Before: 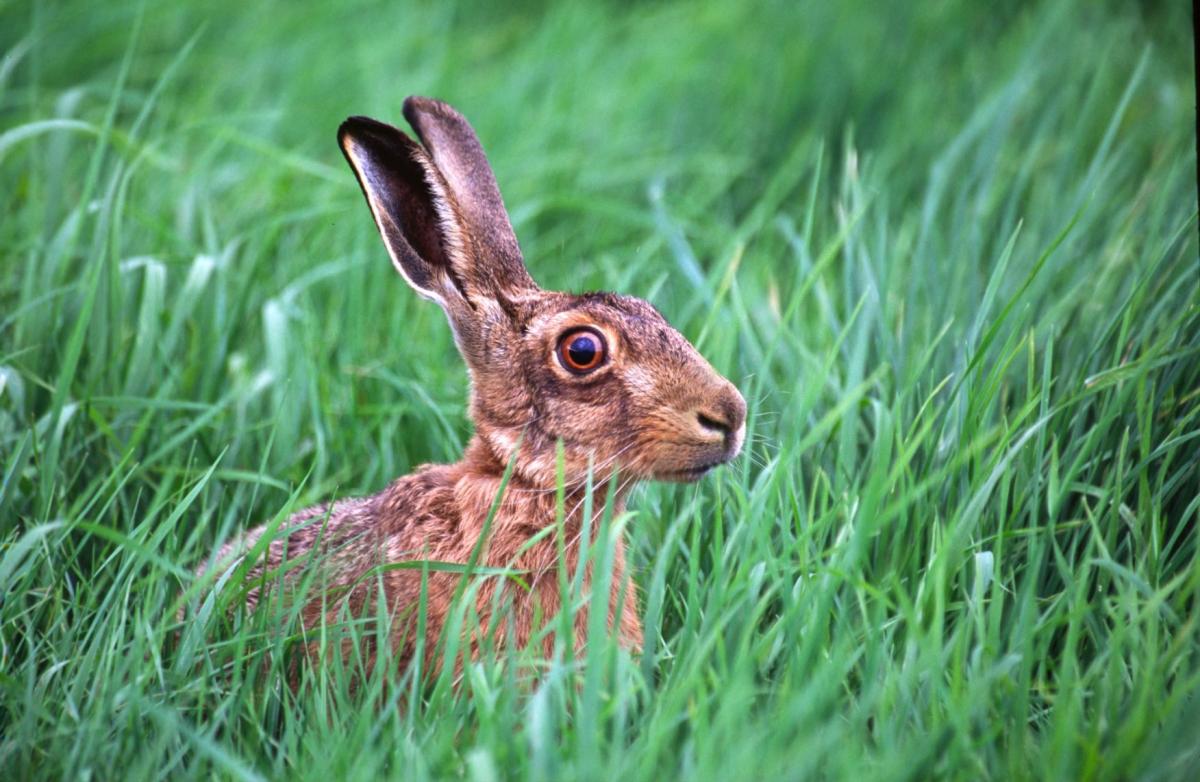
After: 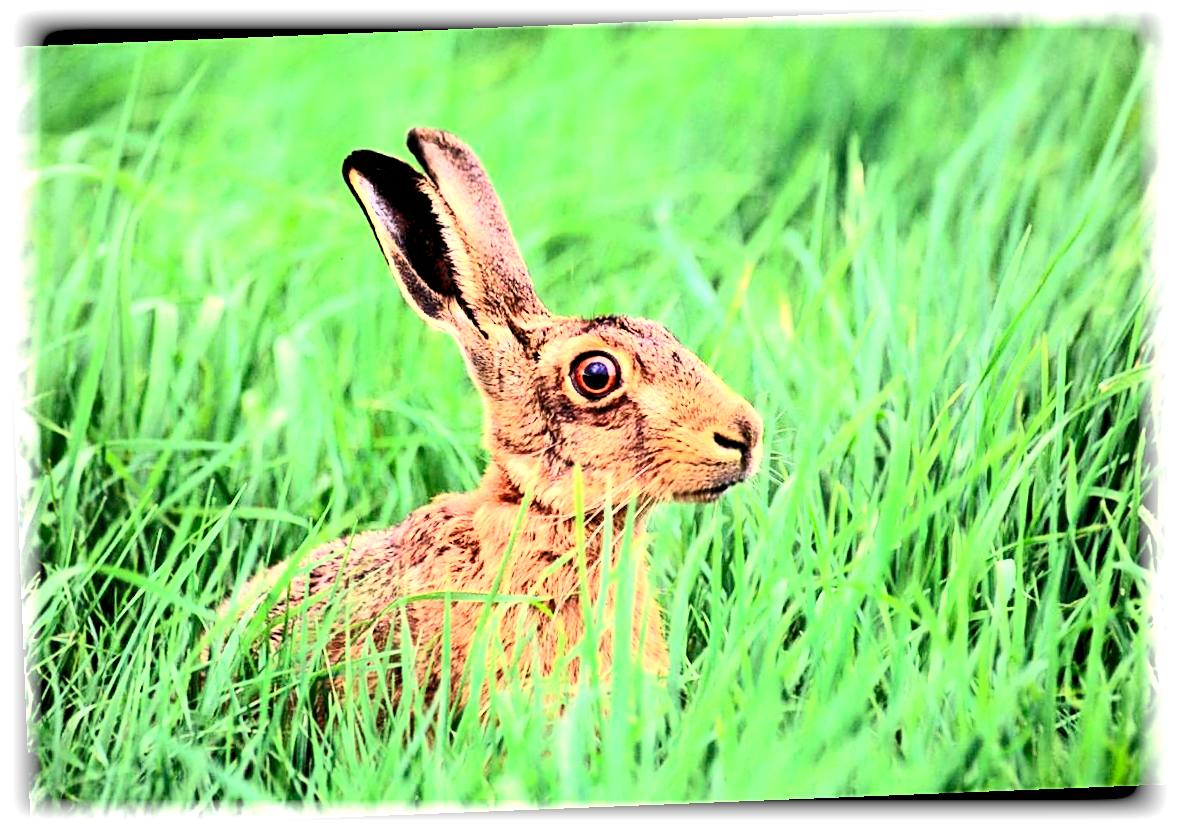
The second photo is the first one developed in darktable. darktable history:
vignetting: fall-off start 93%, fall-off radius 5%, brightness 1, saturation -0.49, automatic ratio true, width/height ratio 1.332, shape 0.04, unbound false
sharpen: on, module defaults
exposure: black level correction 0, exposure 0.7 EV, compensate exposure bias true, compensate highlight preservation false
crop: right 4.126%, bottom 0.031%
white balance: red 1.08, blue 0.791
rgb levels: levels [[0.029, 0.461, 0.922], [0, 0.5, 1], [0, 0.5, 1]]
rotate and perspective: rotation -2.29°, automatic cropping off
contrast brightness saturation: contrast 0.4, brightness 0.05, saturation 0.25
